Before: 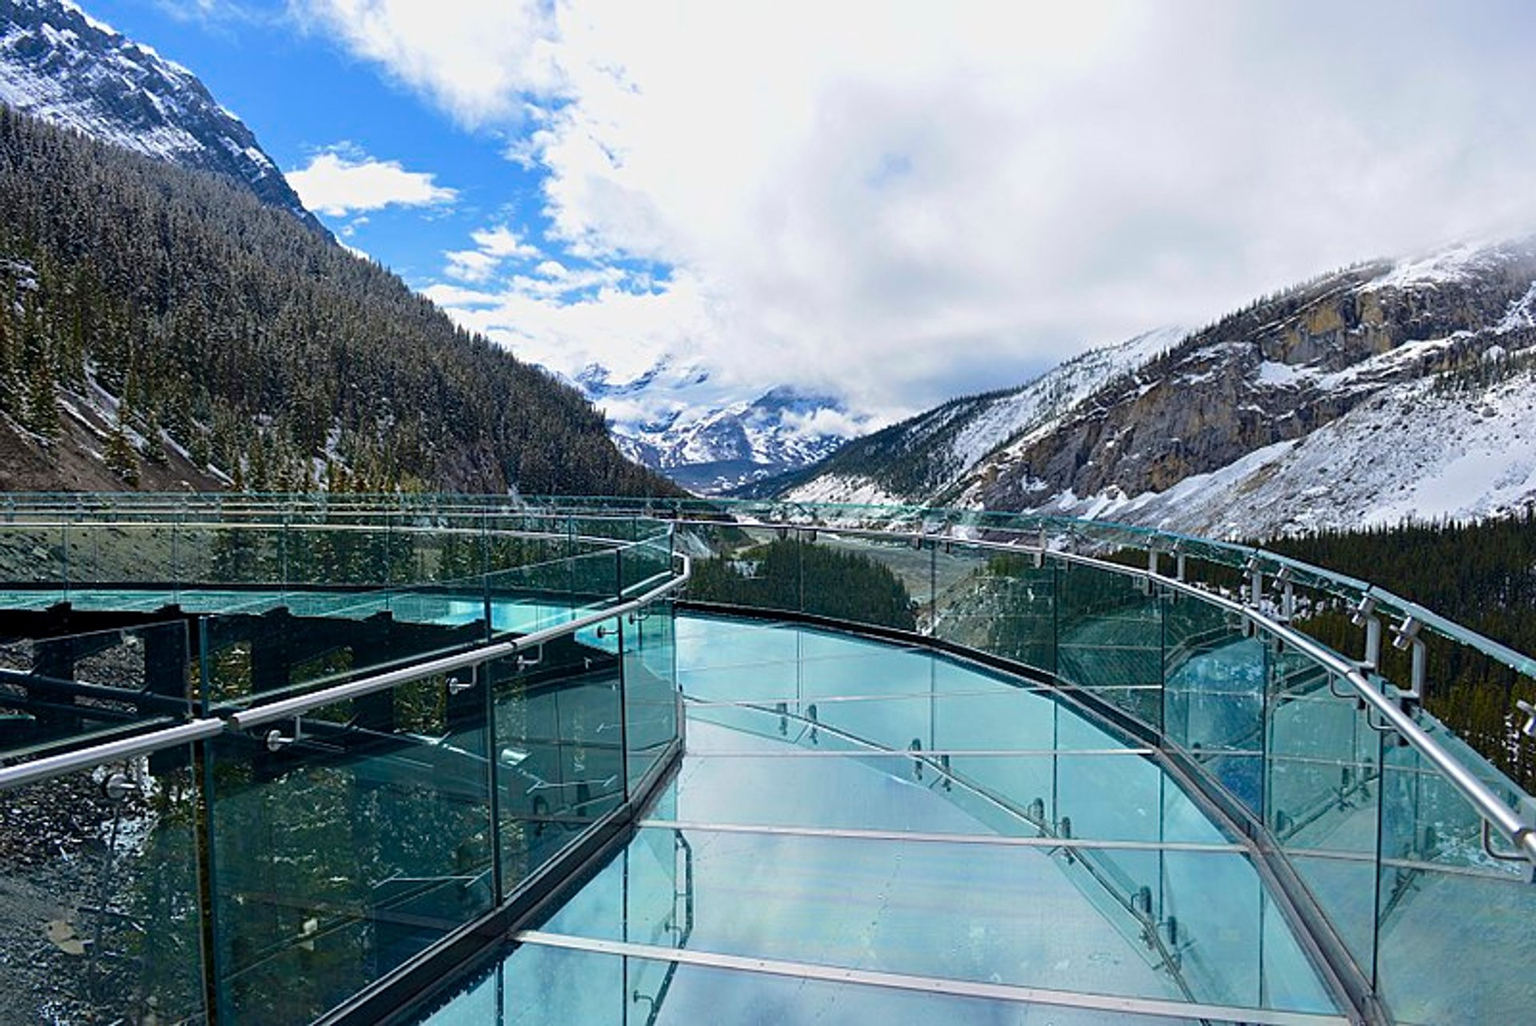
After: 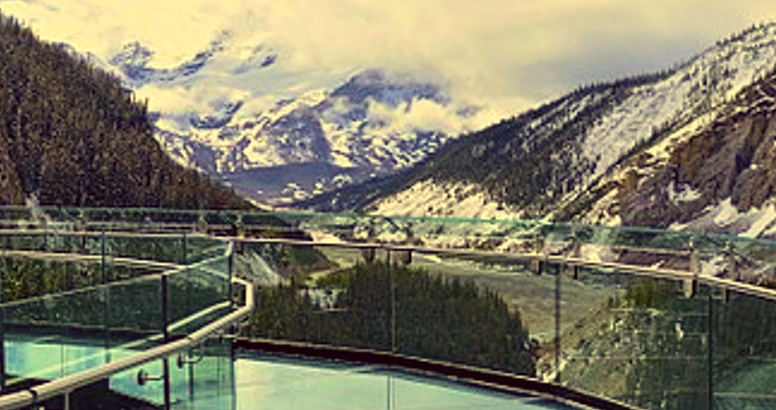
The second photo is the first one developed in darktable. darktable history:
color correction: highlights a* -0.482, highlights b* 40, shadows a* 9.8, shadows b* -0.161
crop: left 31.751%, top 32.172%, right 27.8%, bottom 35.83%
